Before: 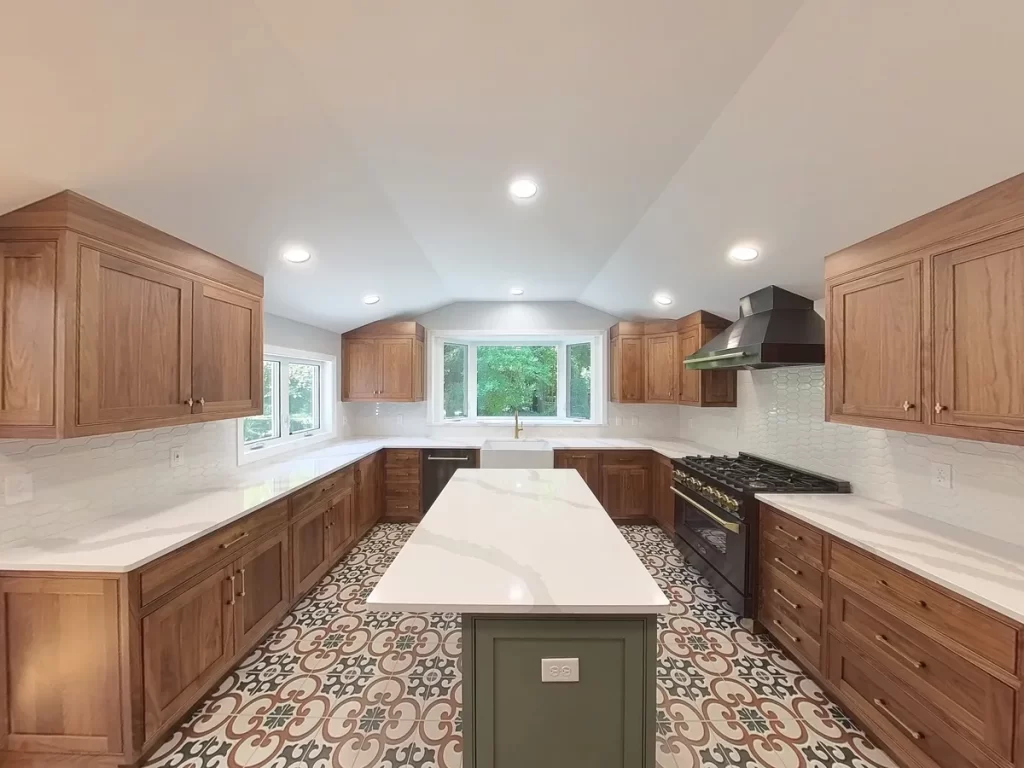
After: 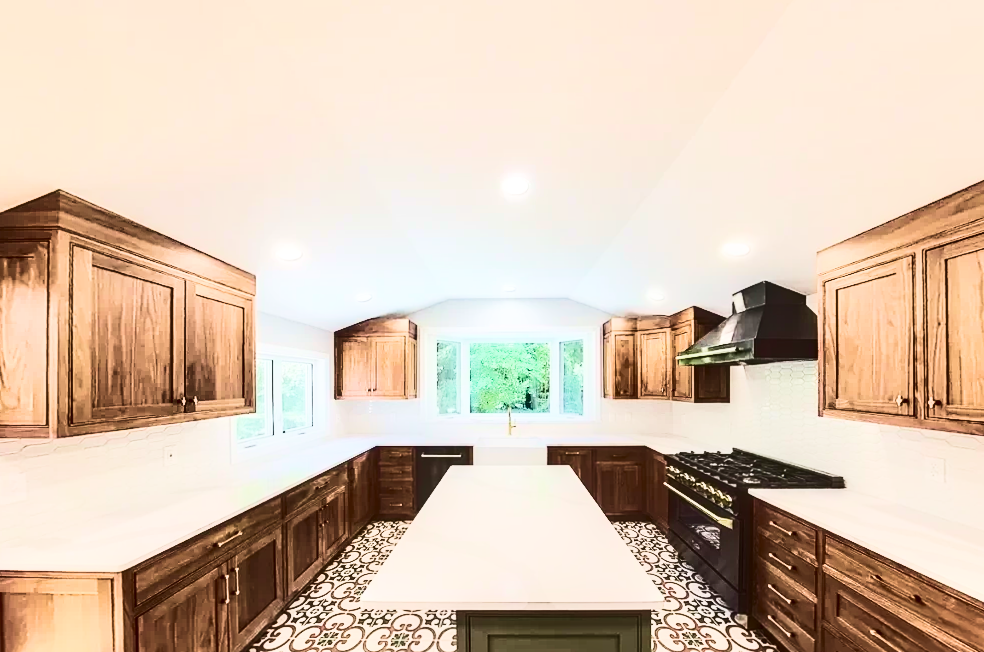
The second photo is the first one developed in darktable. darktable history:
contrast brightness saturation: contrast 0.916, brightness 0.199
shadows and highlights: low approximation 0.01, soften with gaussian
crop and rotate: angle 0.341°, left 0.384%, right 2.693%, bottom 14.34%
base curve: curves: ch0 [(0, 0) (0.262, 0.32) (0.722, 0.705) (1, 1)], preserve colors none
sharpen: amount 0.201
velvia: strength 56.38%
local contrast: on, module defaults
